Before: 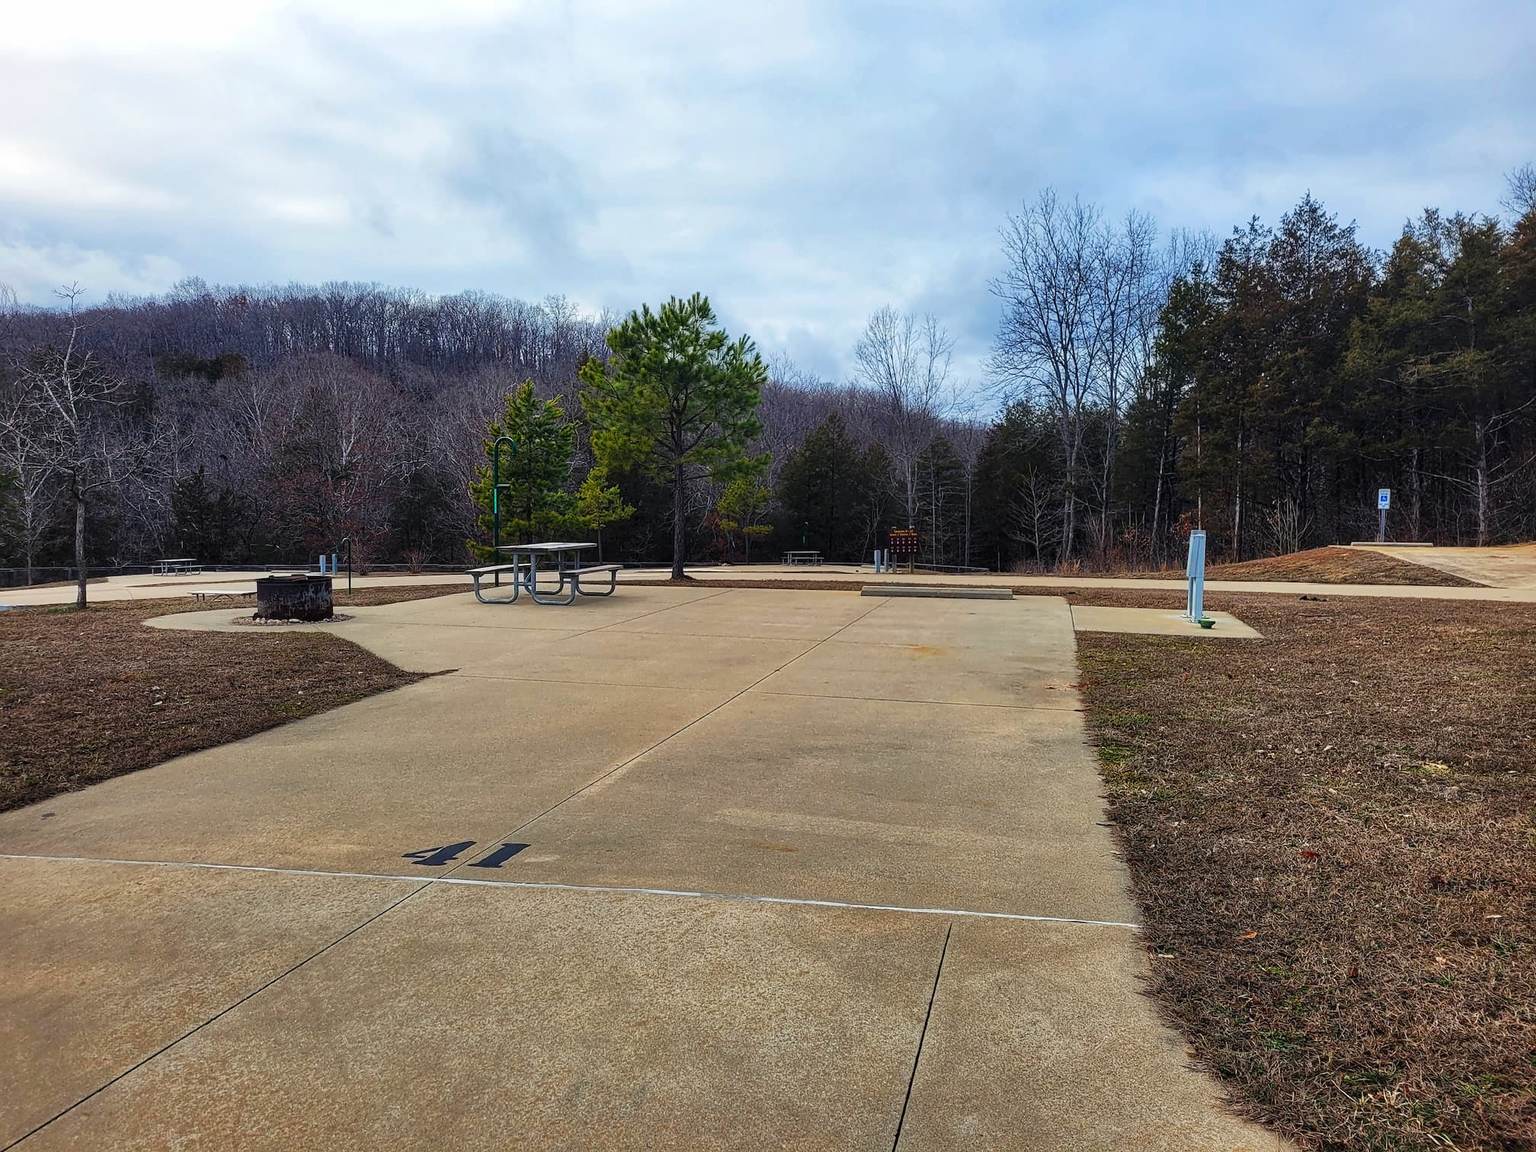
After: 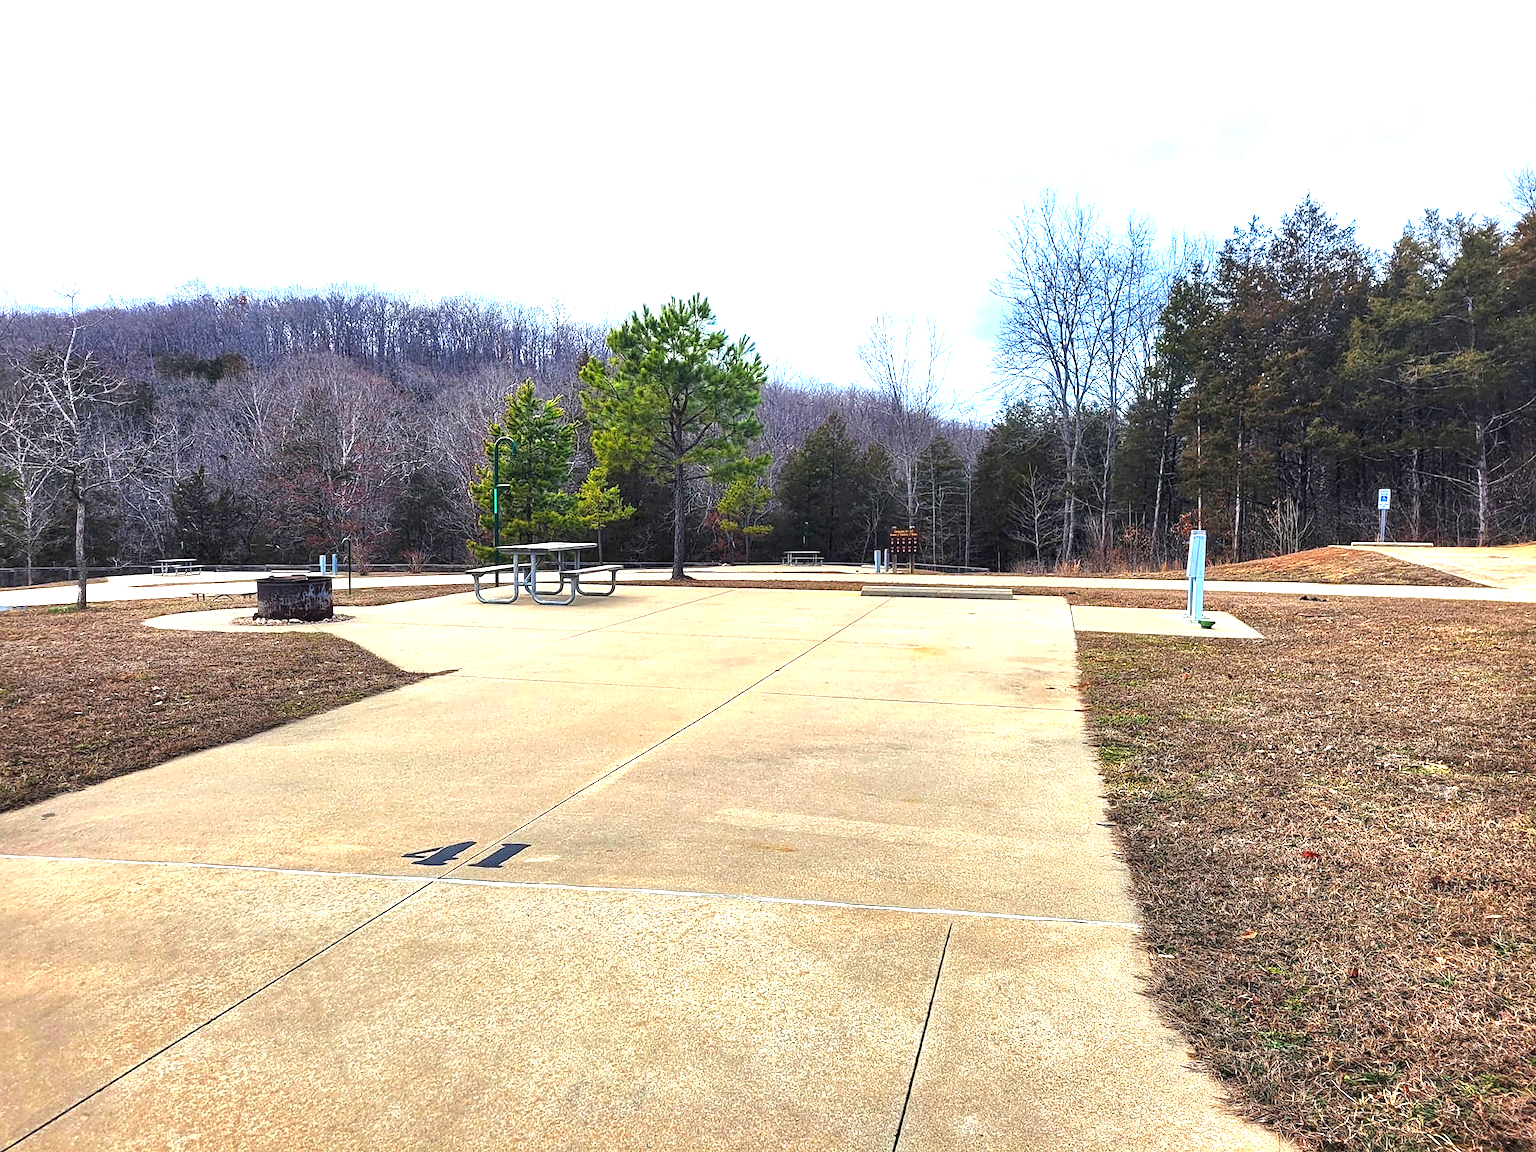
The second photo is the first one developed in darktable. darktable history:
exposure: black level correction 0, exposure 1.579 EV, compensate exposure bias true, compensate highlight preservation false
